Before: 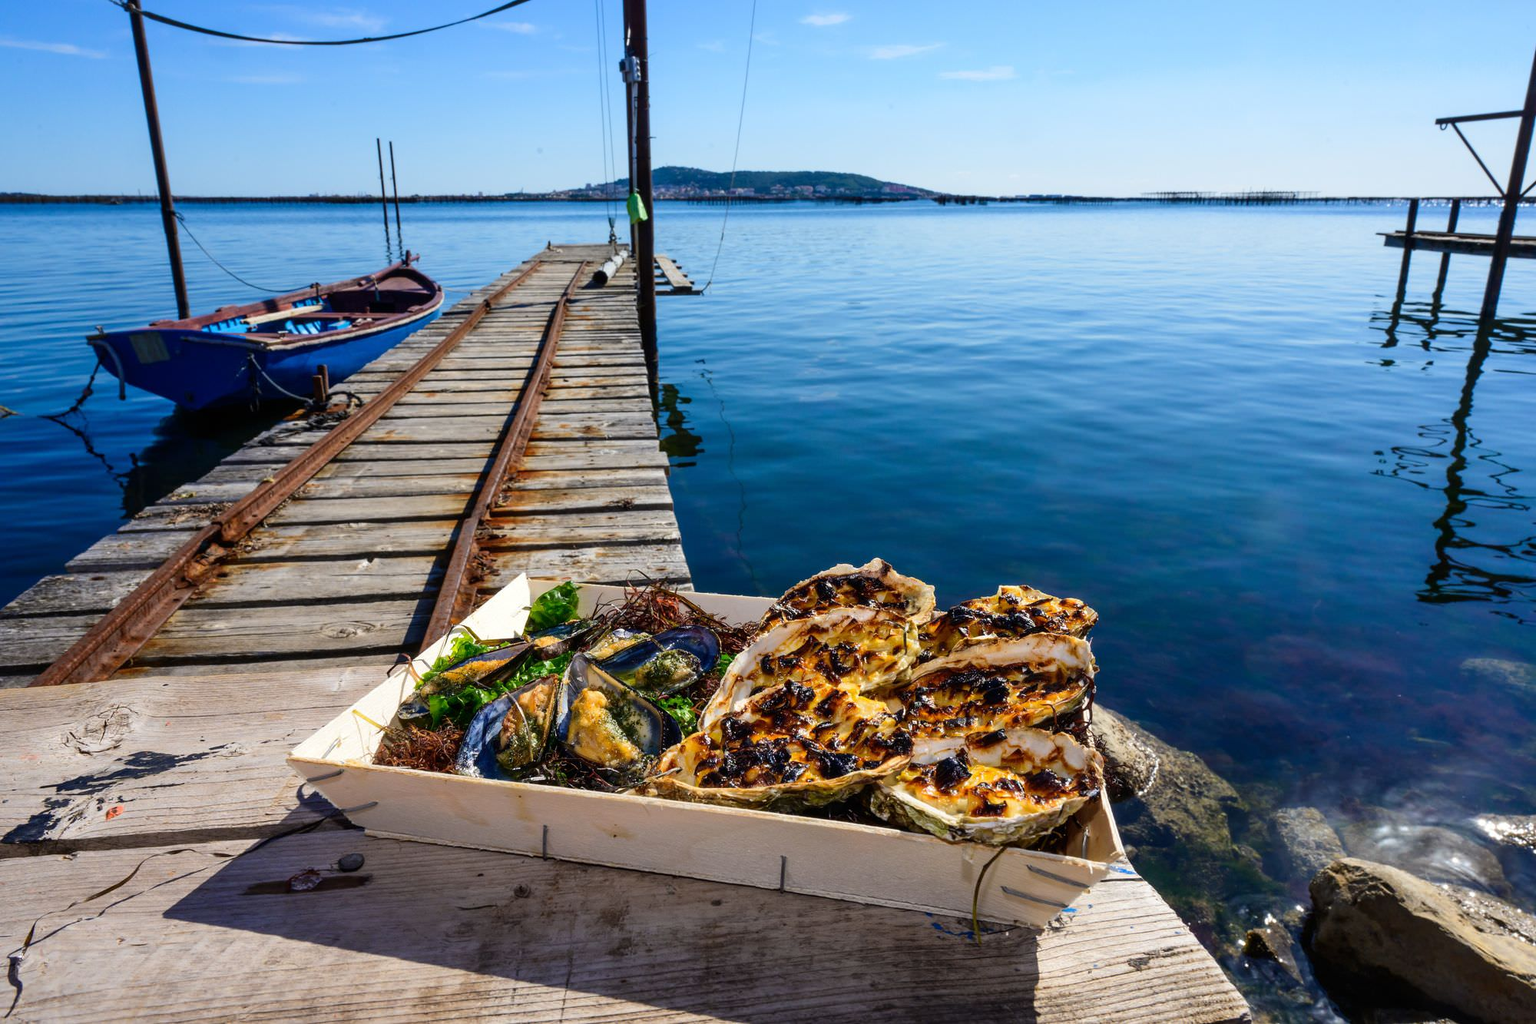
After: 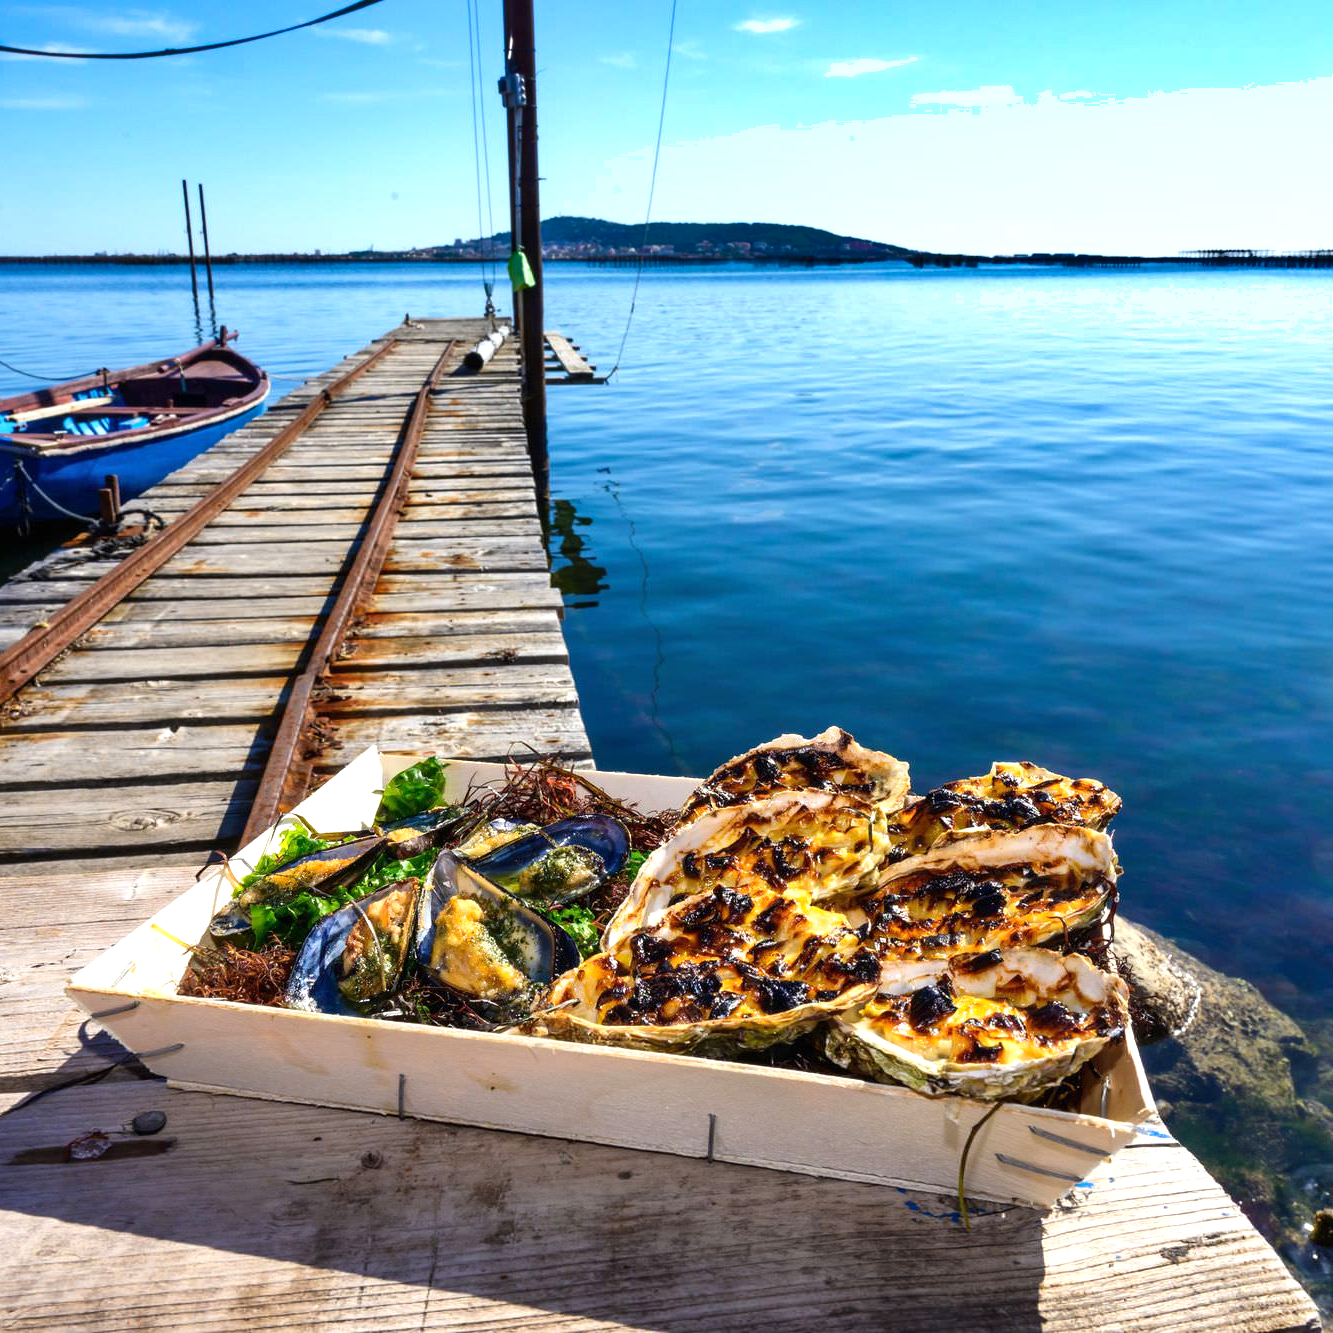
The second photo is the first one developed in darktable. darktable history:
shadows and highlights: soften with gaussian
exposure: exposure 0.602 EV, compensate exposure bias true, compensate highlight preservation false
crop: left 15.424%, right 17.902%
